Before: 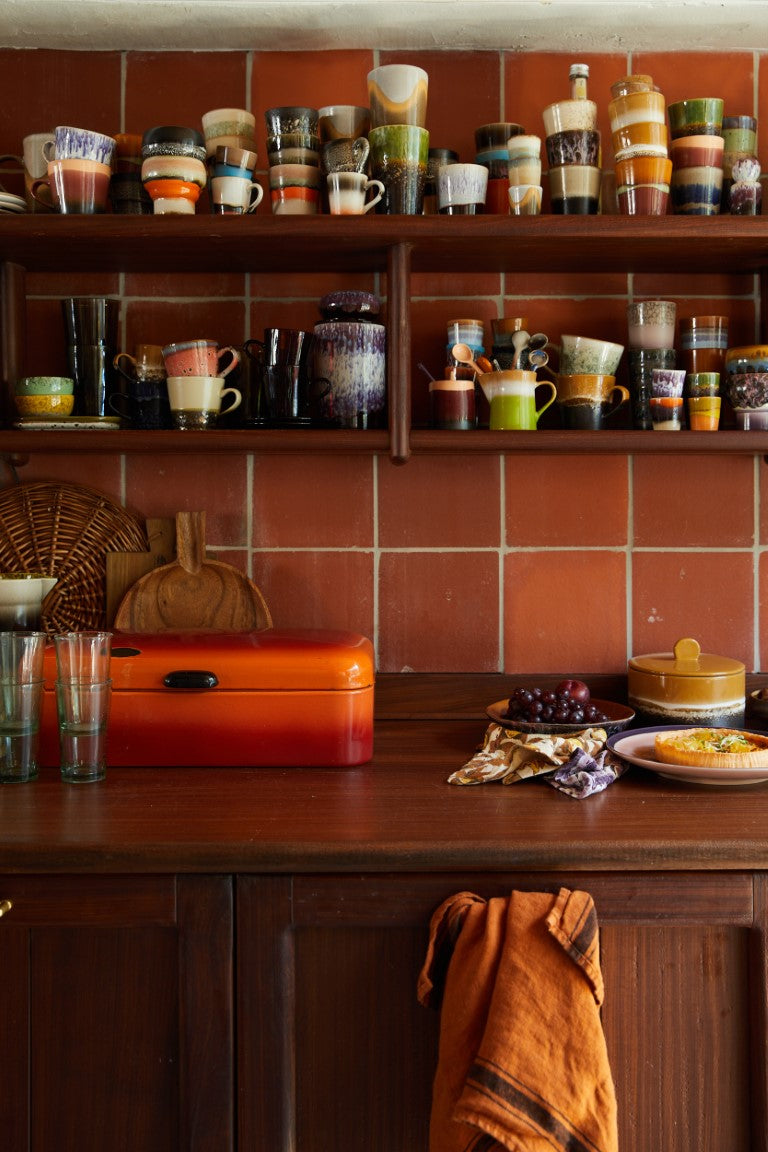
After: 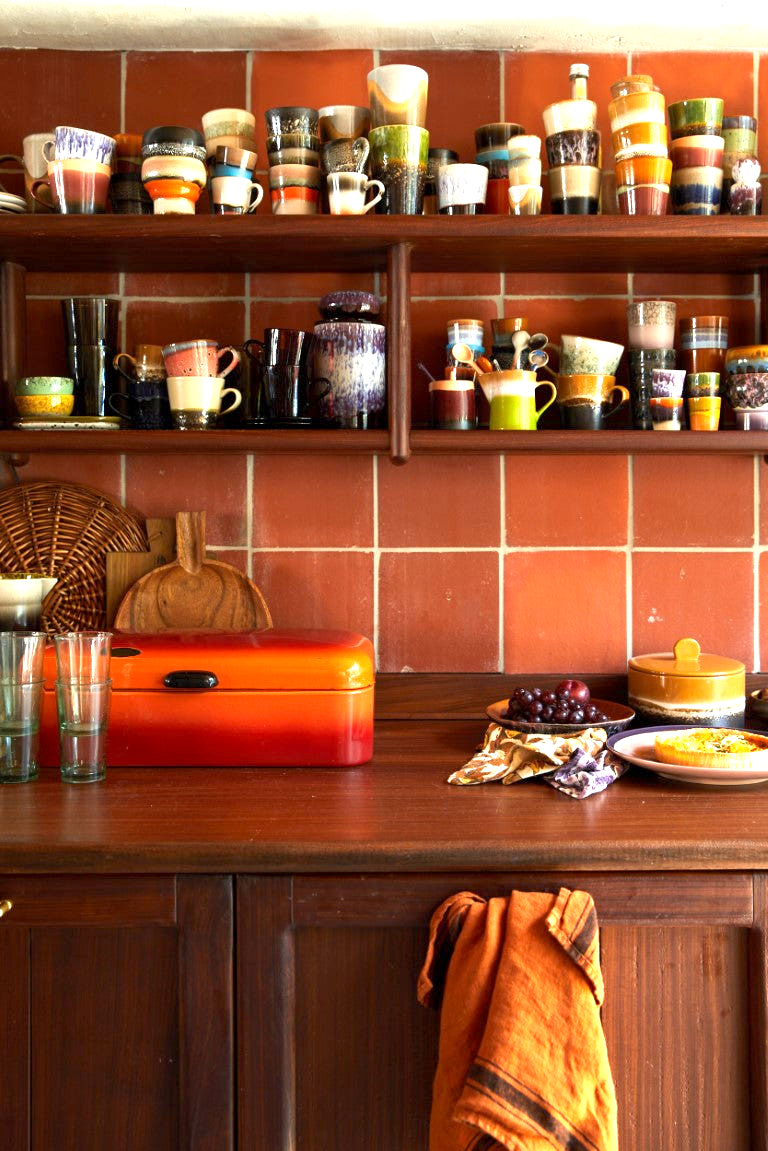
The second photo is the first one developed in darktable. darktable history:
exposure: black level correction 0.001, exposure 1.398 EV, compensate exposure bias true, compensate highlight preservation false
crop: bottom 0.071%
